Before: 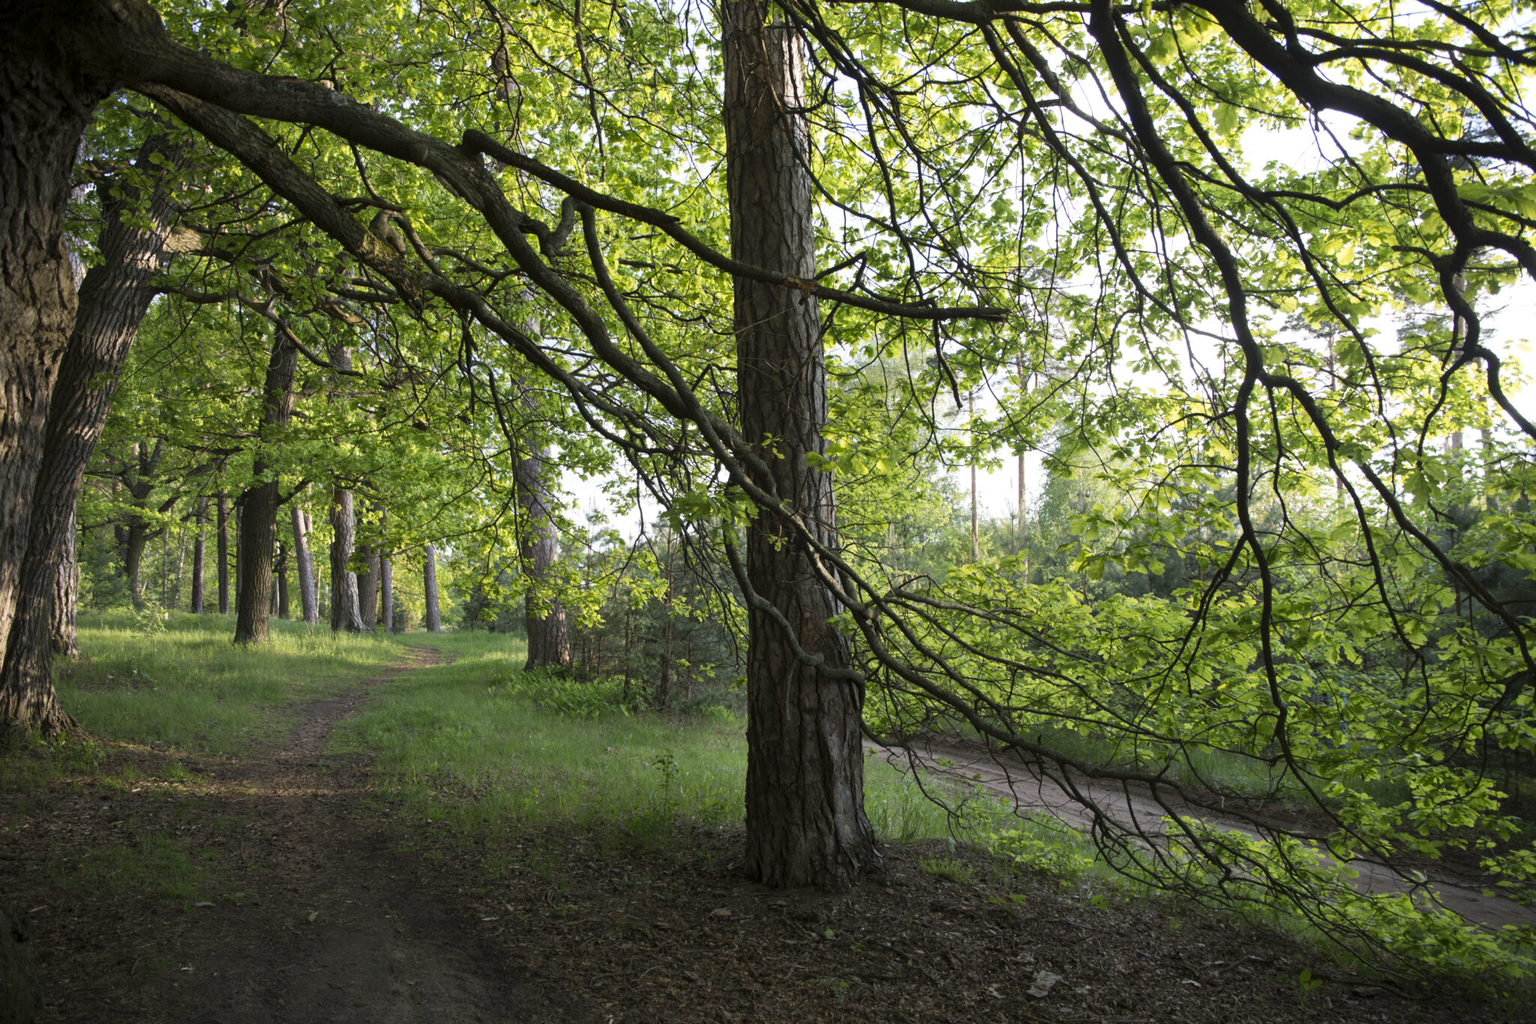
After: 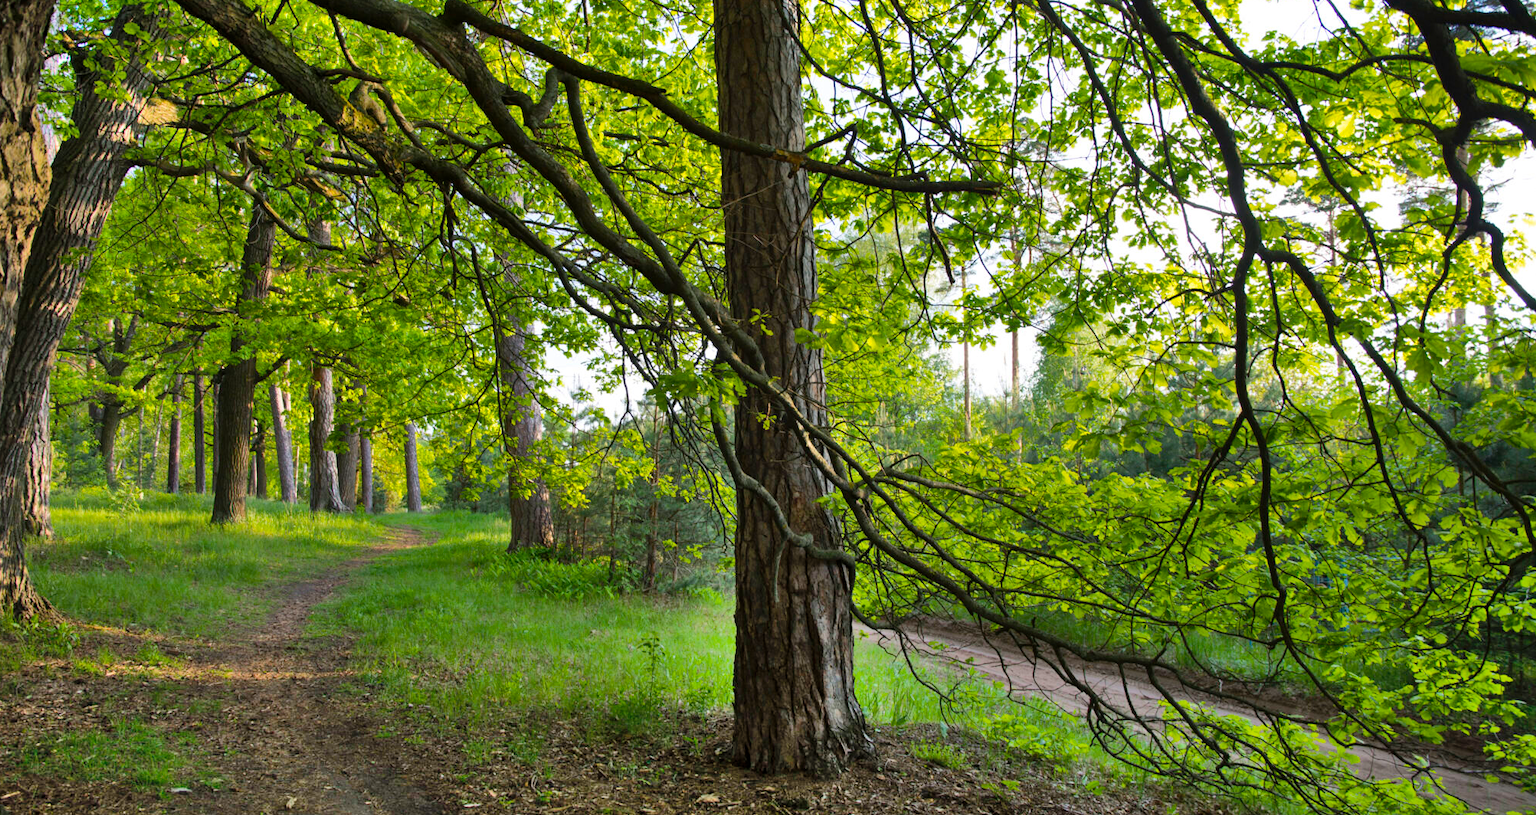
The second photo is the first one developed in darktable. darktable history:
color balance rgb: linear chroma grading › global chroma 15%, perceptual saturation grading › global saturation 30%
crop and rotate: left 1.814%, top 12.818%, right 0.25%, bottom 9.225%
shadows and highlights: shadows 75, highlights -60.85, soften with gaussian
